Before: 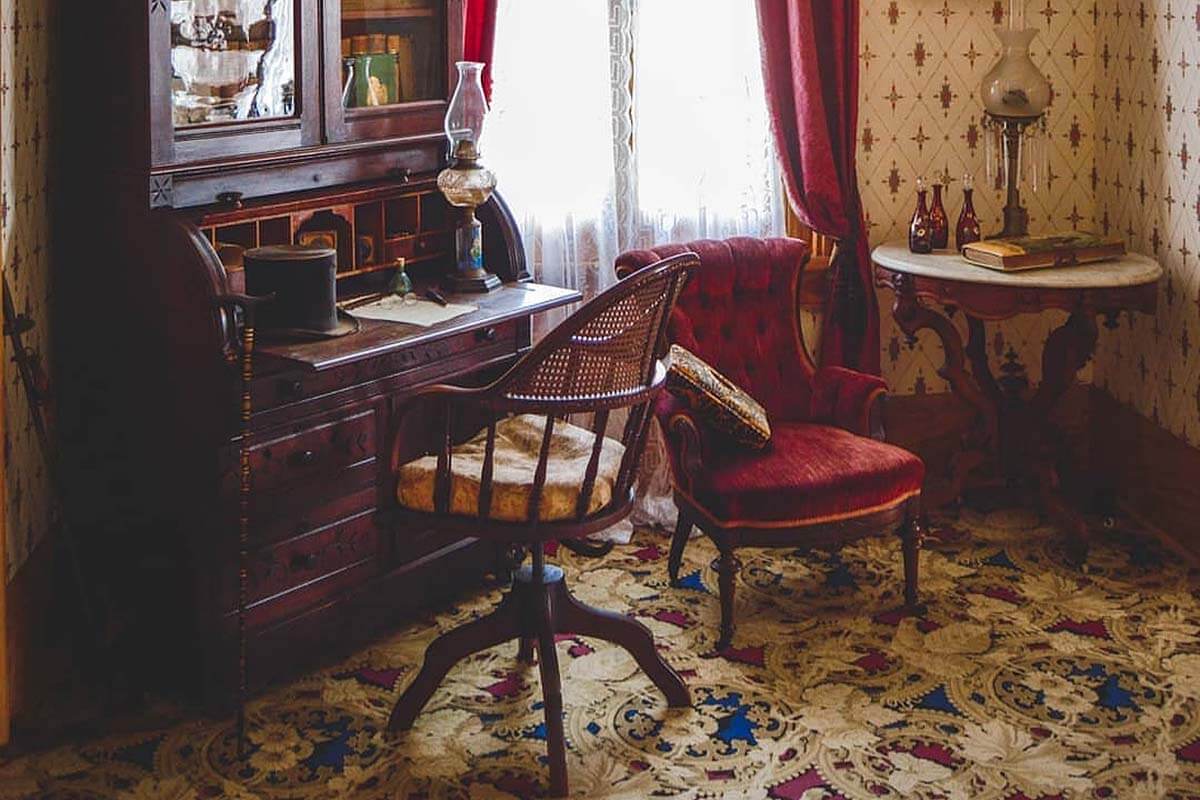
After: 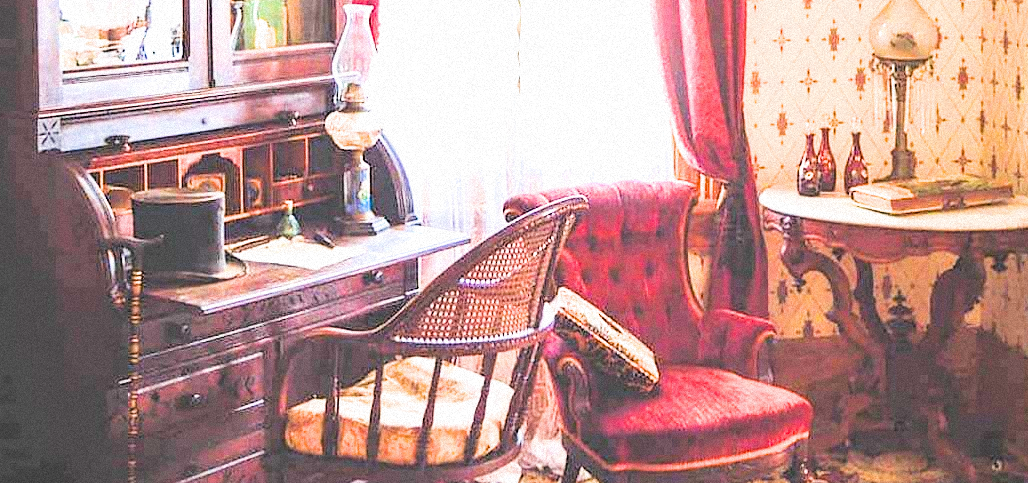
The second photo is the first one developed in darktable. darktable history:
grain: mid-tones bias 0%
exposure: black level correction 0.001, exposure 2.607 EV, compensate exposure bias true, compensate highlight preservation false
filmic rgb: black relative exposure -5 EV, hardness 2.88, contrast 1.5
crop and rotate: left 9.345%, top 7.22%, right 4.982%, bottom 32.331%
